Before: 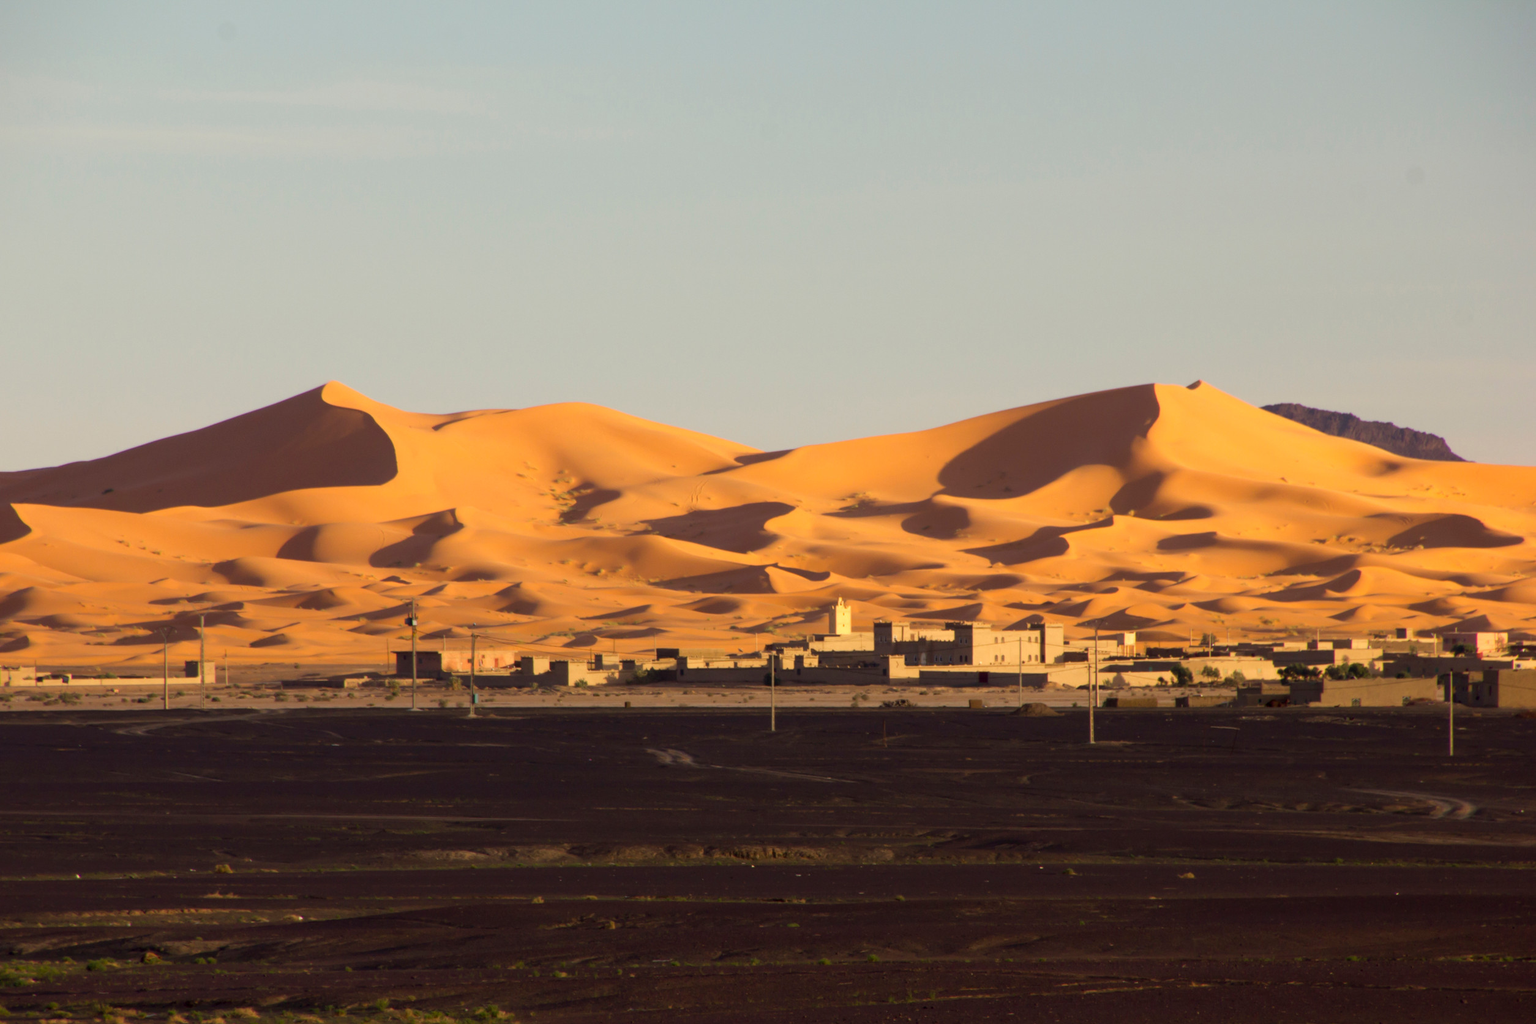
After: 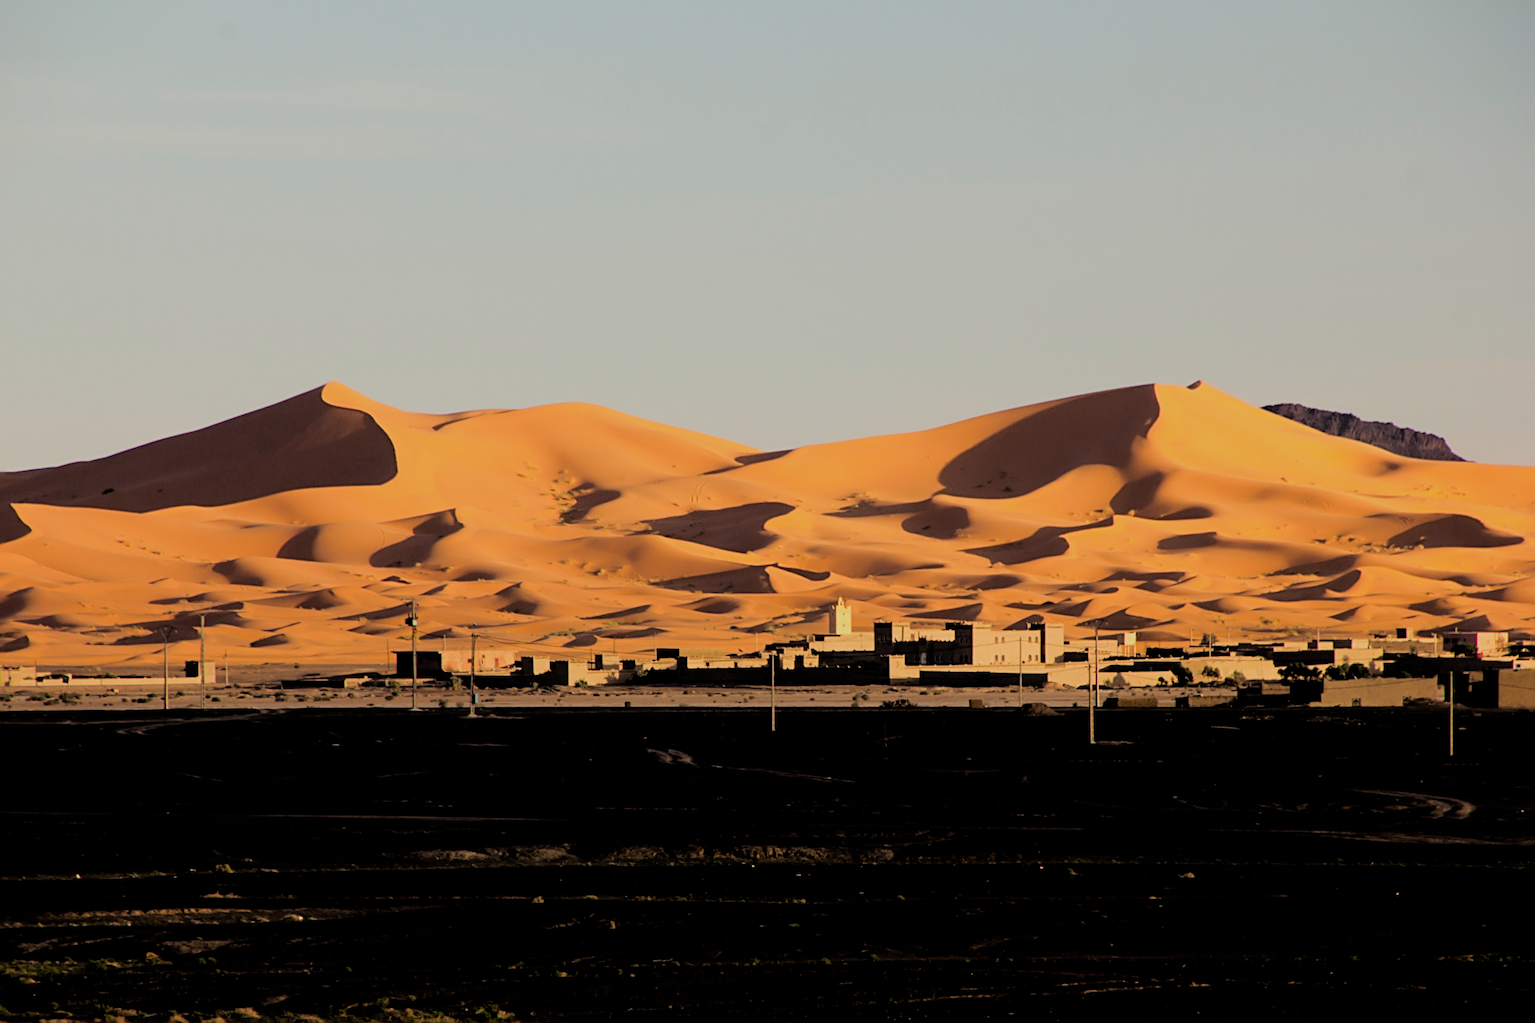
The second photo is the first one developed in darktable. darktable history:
filmic rgb: black relative exposure -2.86 EV, white relative exposure 4.56 EV, threshold 3.06 EV, hardness 1.69, contrast 1.248, enable highlight reconstruction true
sharpen: radius 3.094
